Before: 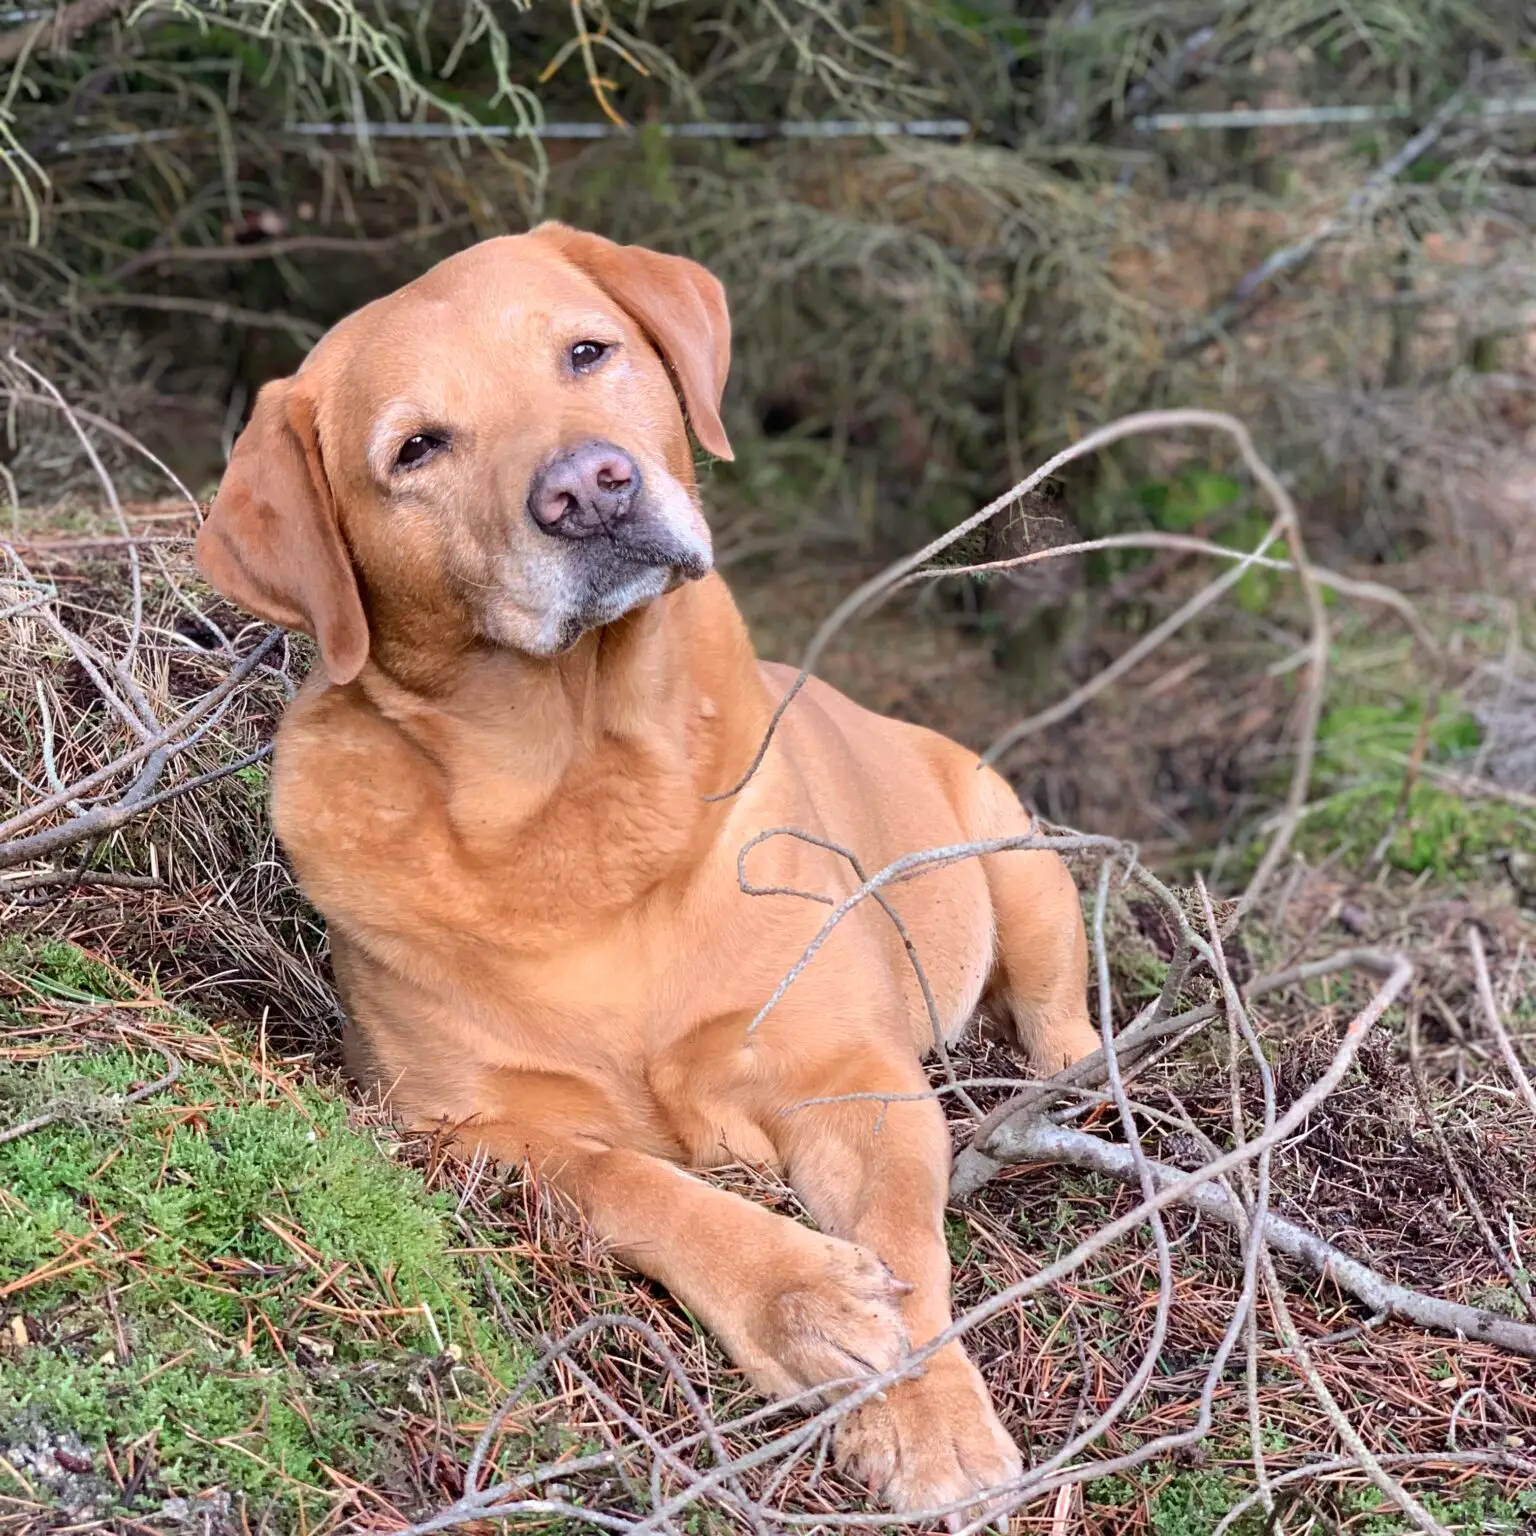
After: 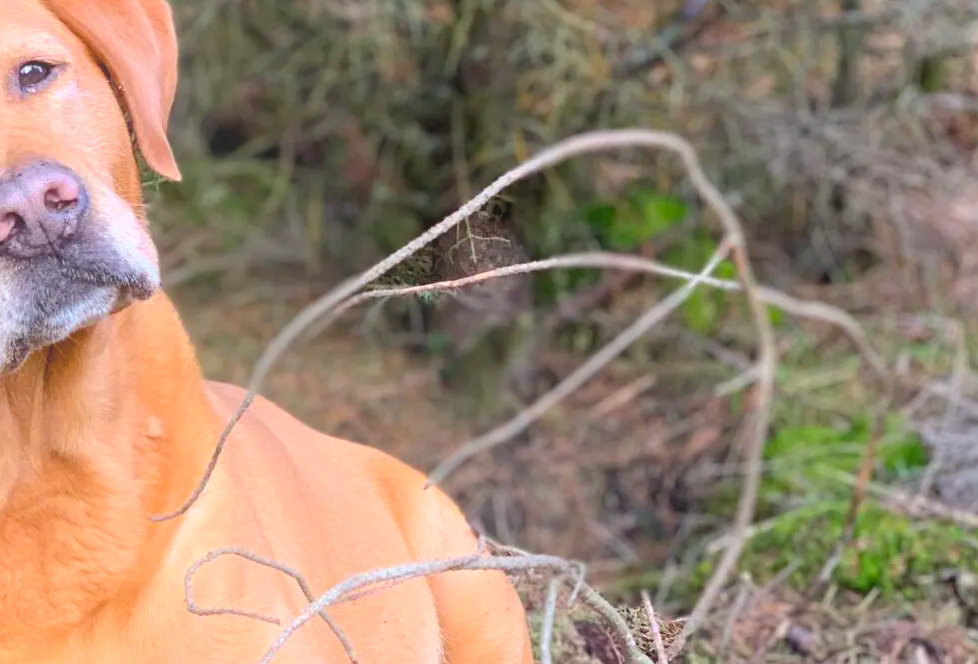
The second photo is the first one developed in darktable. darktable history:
color balance rgb: perceptual saturation grading › global saturation 20%, global vibrance 20%
crop: left 36.005%, top 18.293%, right 0.31%, bottom 38.444%
bloom: size 38%, threshold 95%, strength 30%
